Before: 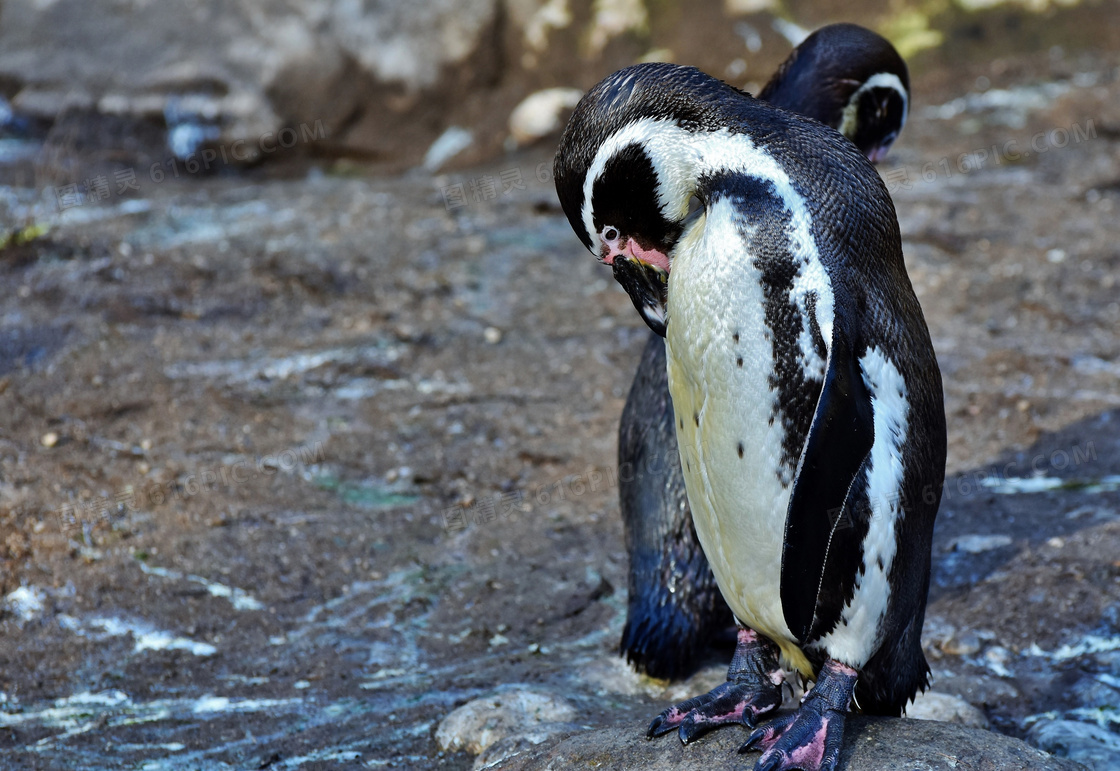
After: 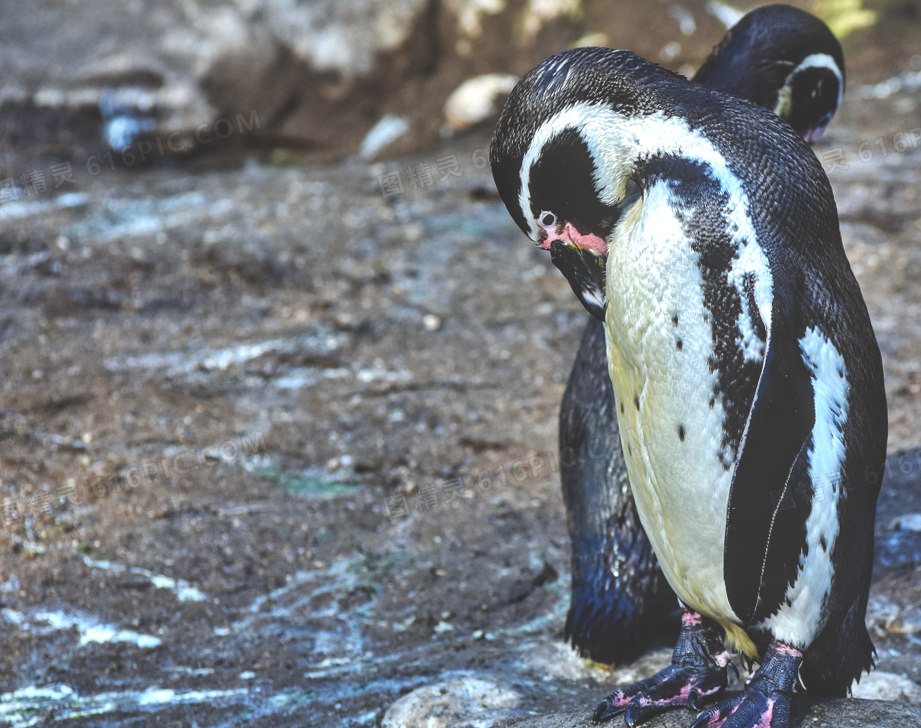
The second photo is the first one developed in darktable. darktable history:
exposure: black level correction -0.062, exposure -0.05 EV, compensate highlight preservation false
crop and rotate: angle 1°, left 4.281%, top 0.642%, right 11.383%, bottom 2.486%
local contrast: detail 160%
contrast brightness saturation: contrast 0.09, saturation 0.28
base curve: curves: ch0 [(0, 0) (0.297, 0.298) (1, 1)], preserve colors none
